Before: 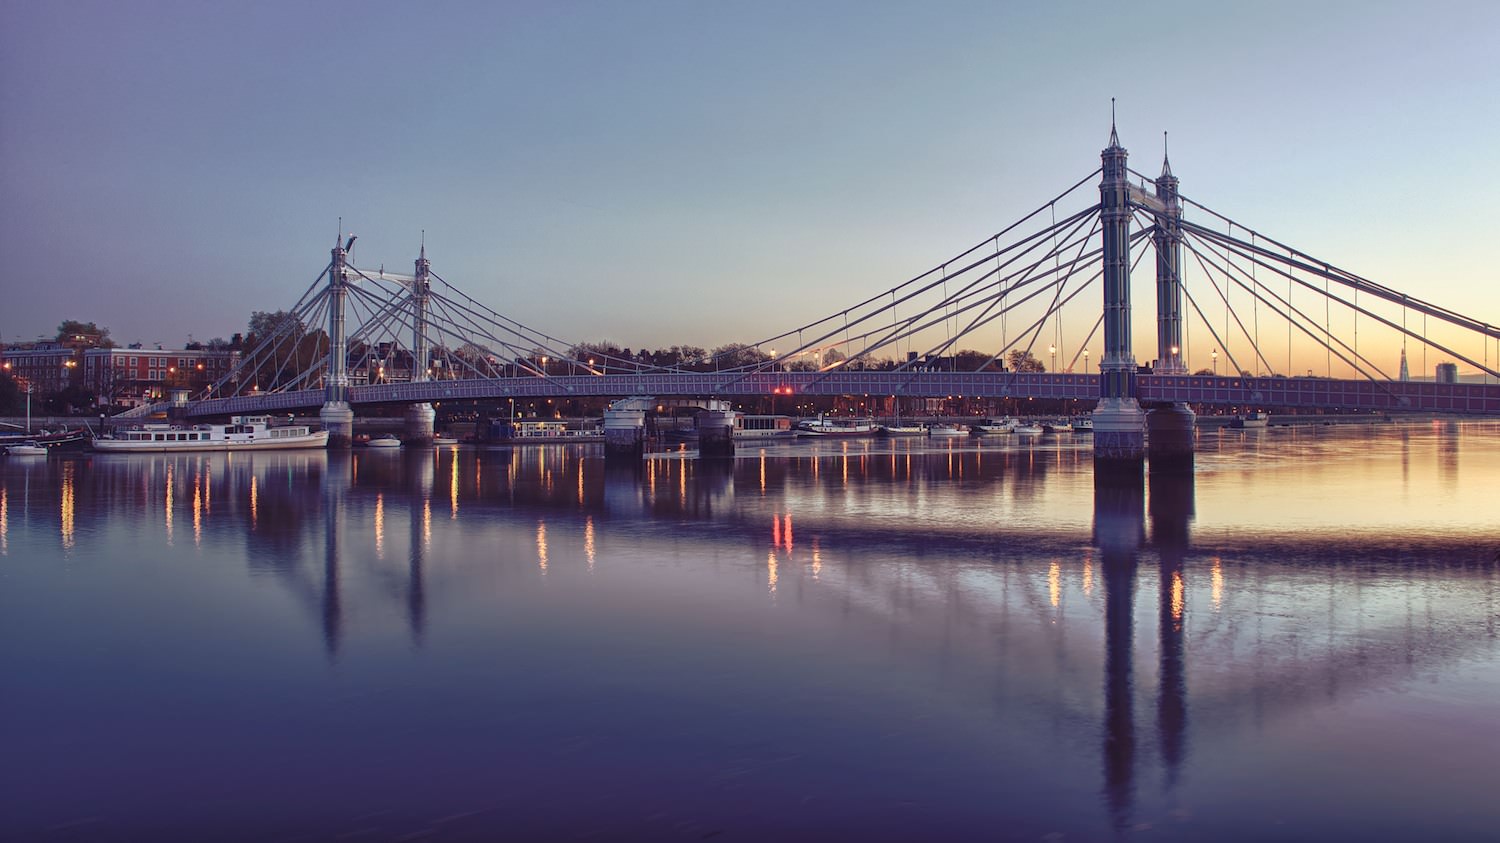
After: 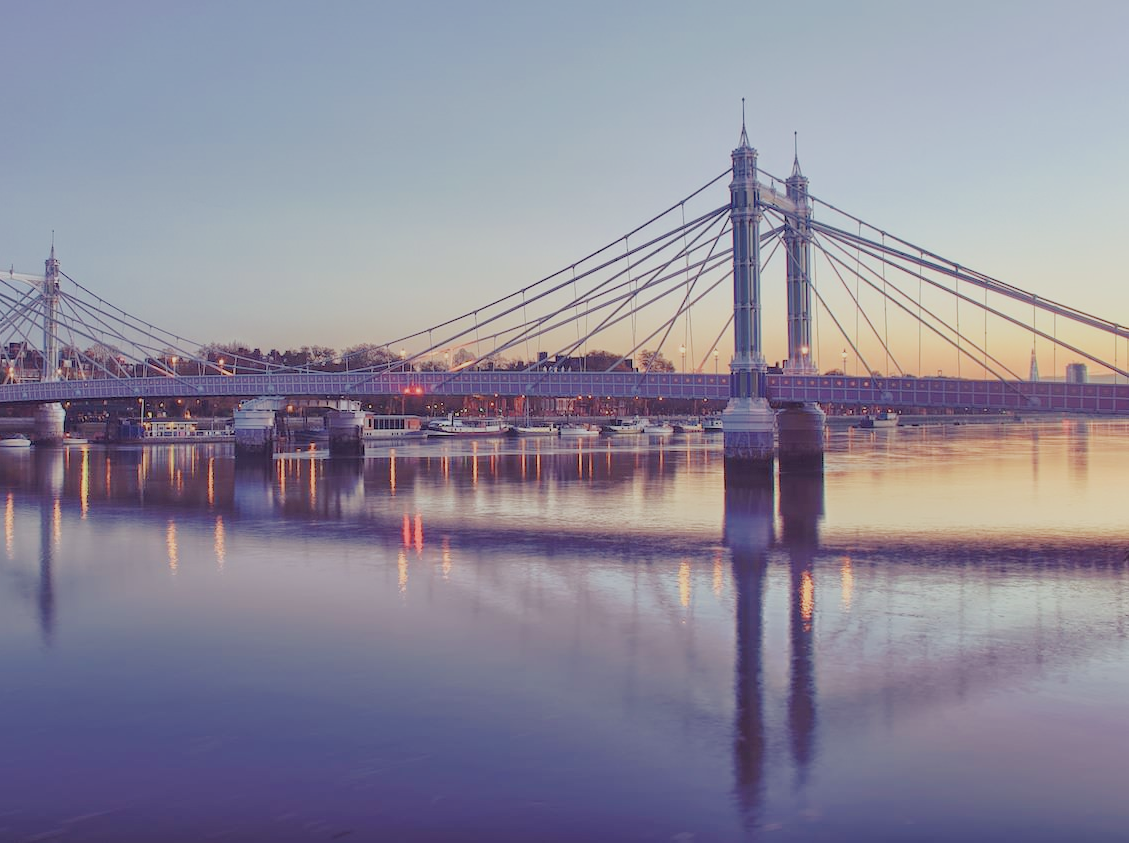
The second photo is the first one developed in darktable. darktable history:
filmic rgb: black relative exposure -7.01 EV, white relative exposure 6.05 EV, threshold 2.94 EV, target black luminance 0%, hardness 2.77, latitude 61.09%, contrast 0.696, highlights saturation mix 11.31%, shadows ↔ highlights balance -0.071%, contrast in shadows safe, enable highlight reconstruction true
levels: gray 59.39%
crop and rotate: left 24.684%
exposure: black level correction 0, exposure 1.095 EV, compensate highlight preservation false
